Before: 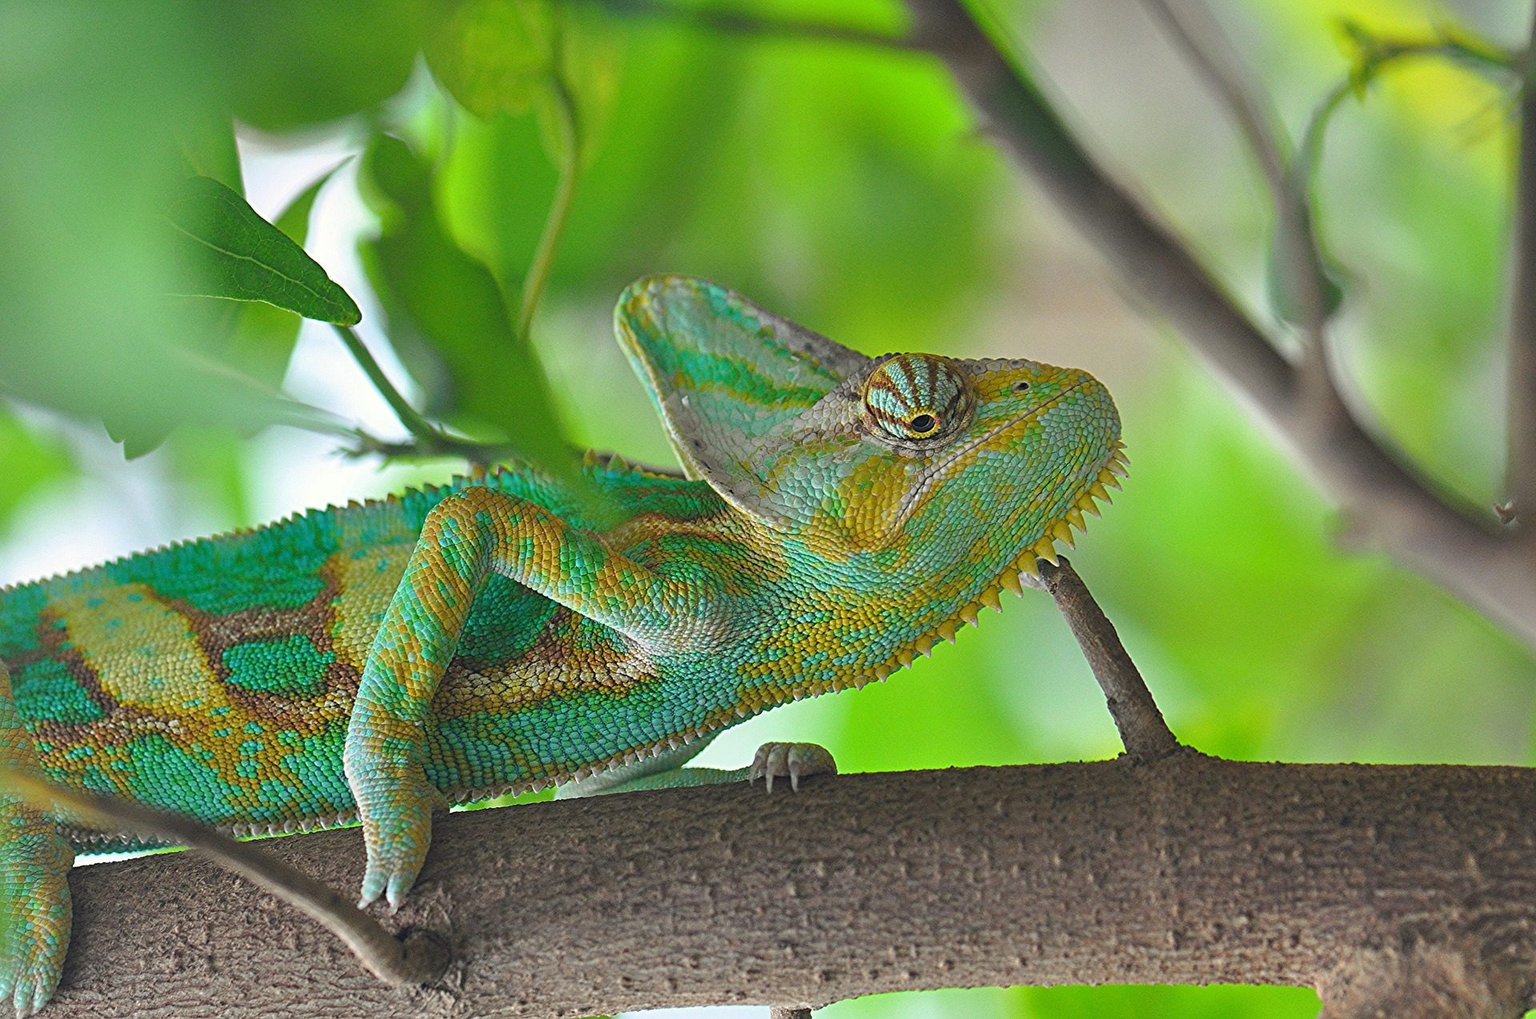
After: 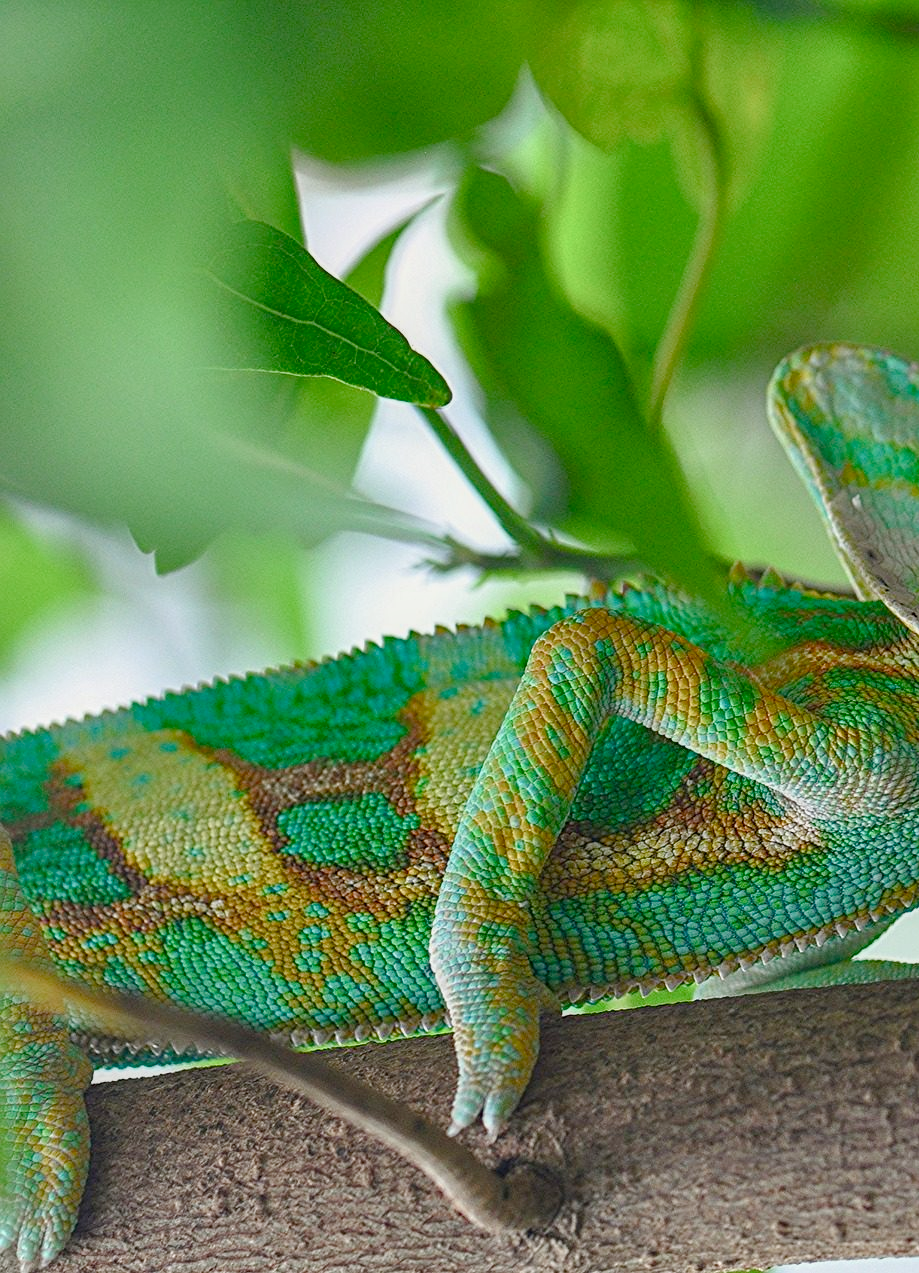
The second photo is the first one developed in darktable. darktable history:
color balance rgb: perceptual saturation grading › global saturation 20%, perceptual saturation grading › highlights -50.581%, perceptual saturation grading › shadows 30.631%, contrast -10.62%
local contrast: on, module defaults
color correction: highlights b* -0.012, saturation 1.11
crop and rotate: left 0.012%, top 0%, right 52.113%
